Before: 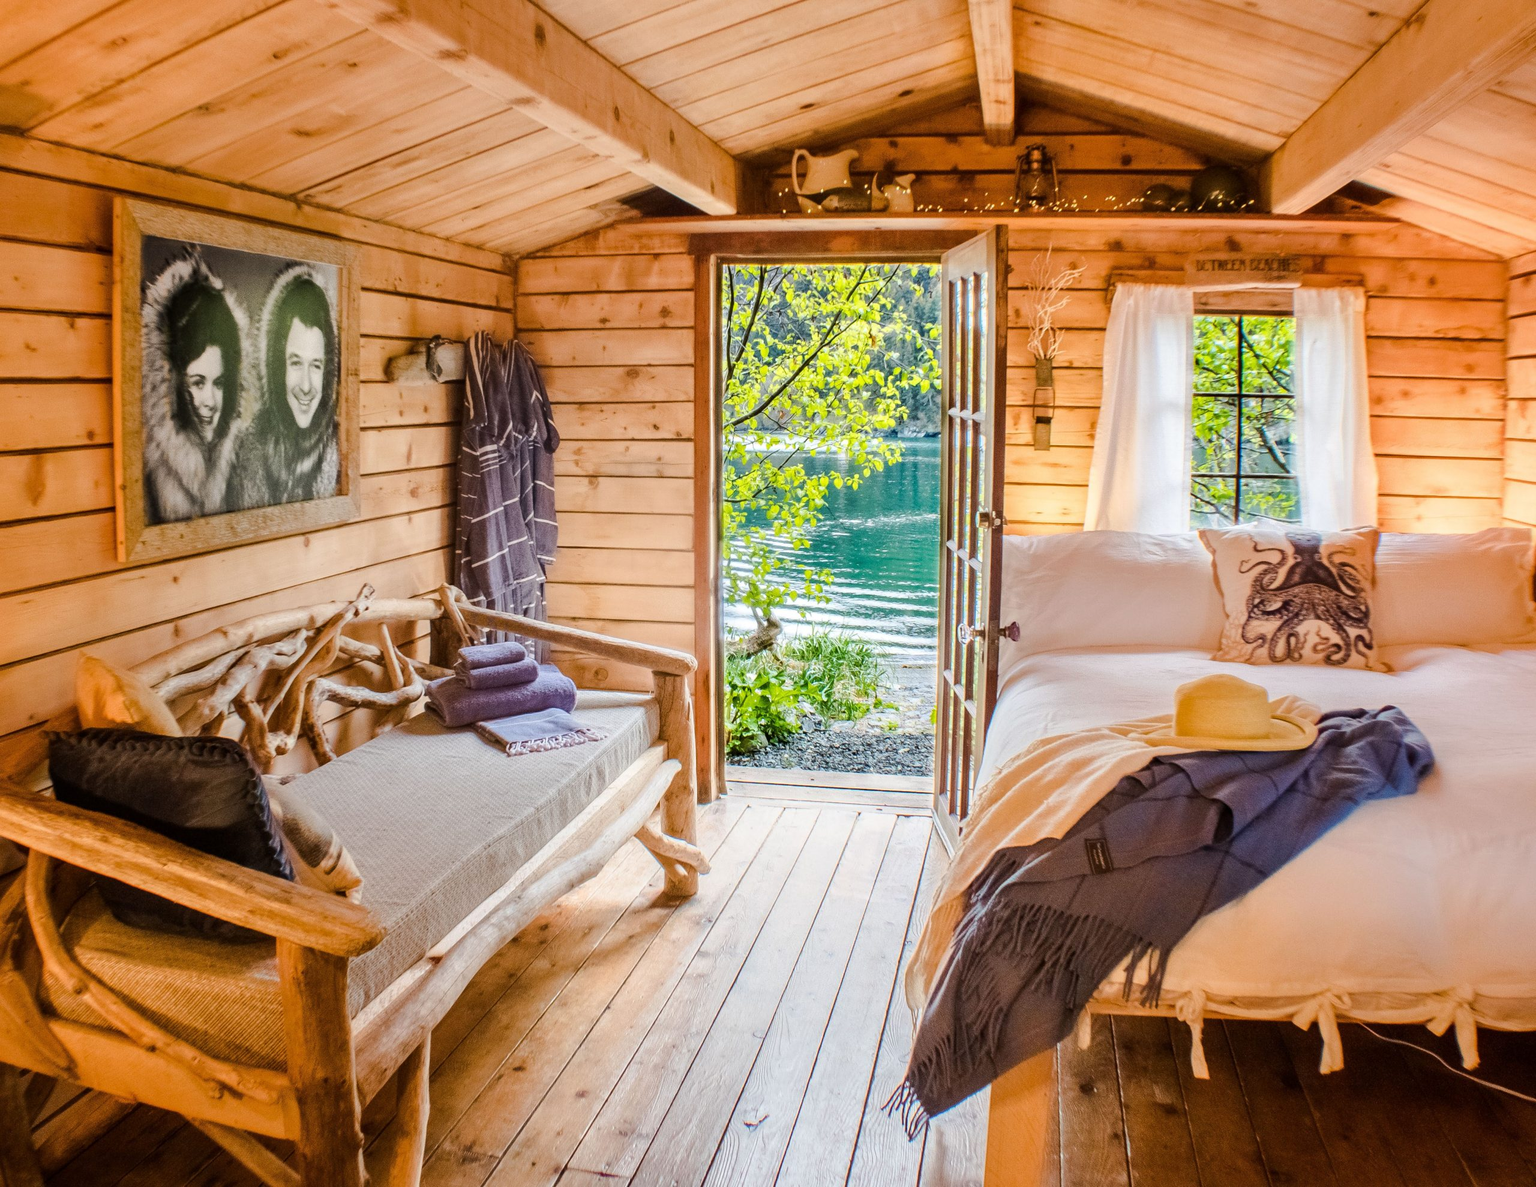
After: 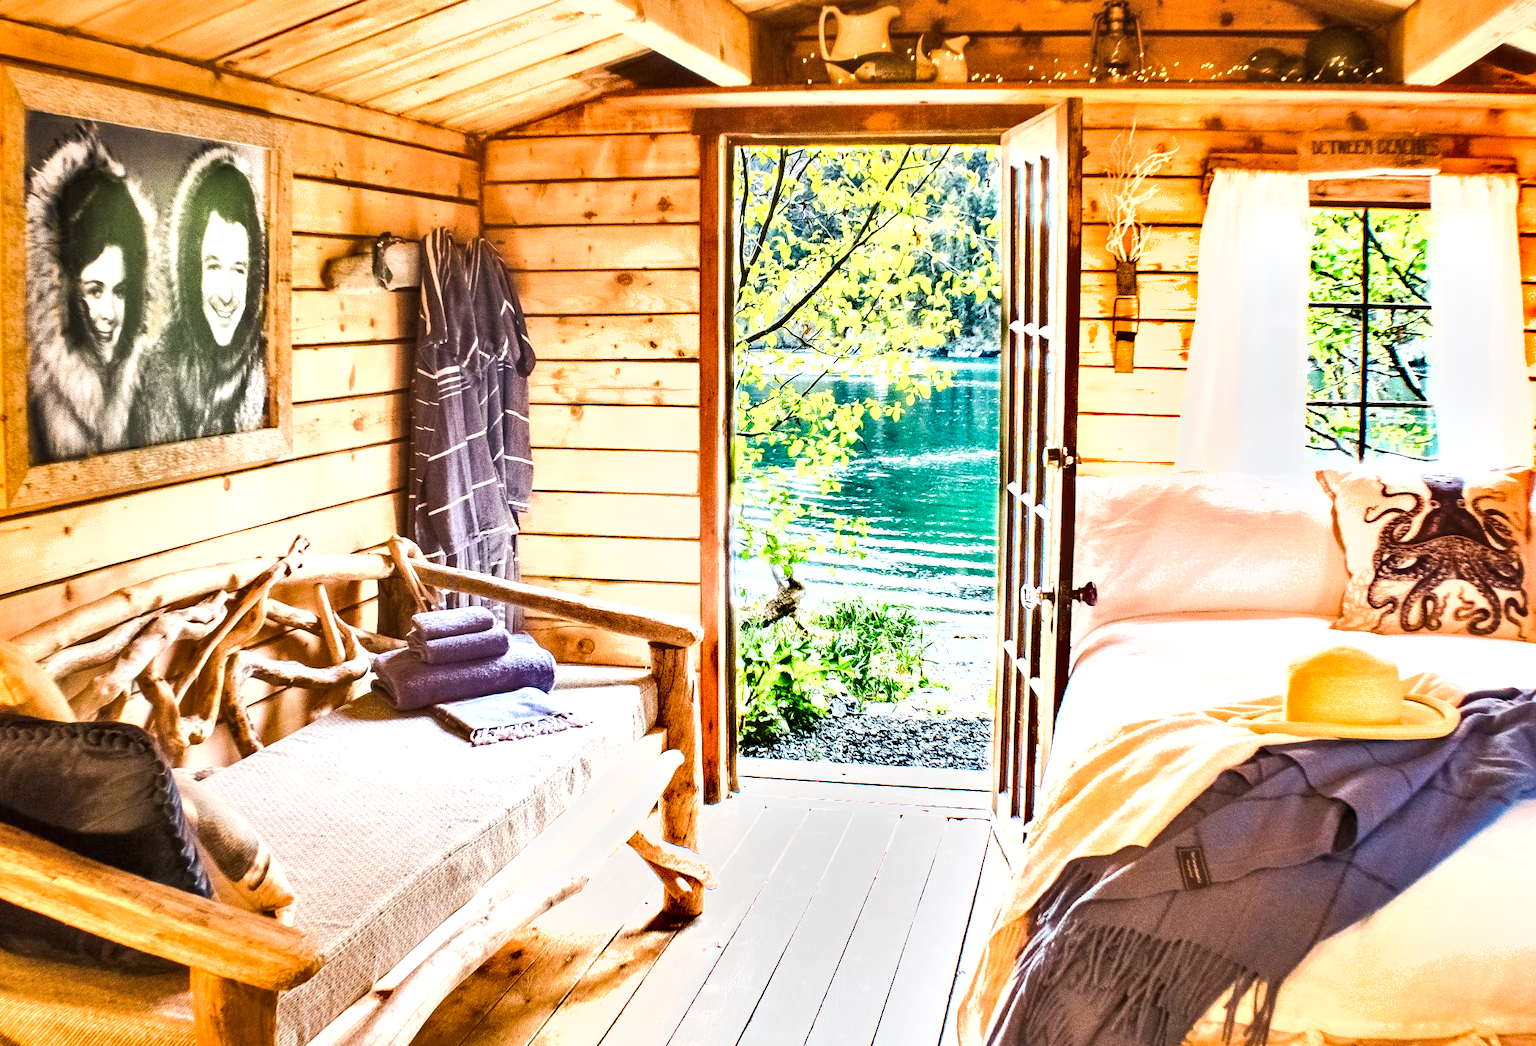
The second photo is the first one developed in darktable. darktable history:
crop: left 7.869%, top 12.233%, right 10.106%, bottom 15.424%
exposure: black level correction 0, exposure 1.2 EV, compensate highlight preservation false
shadows and highlights: low approximation 0.01, soften with gaussian
